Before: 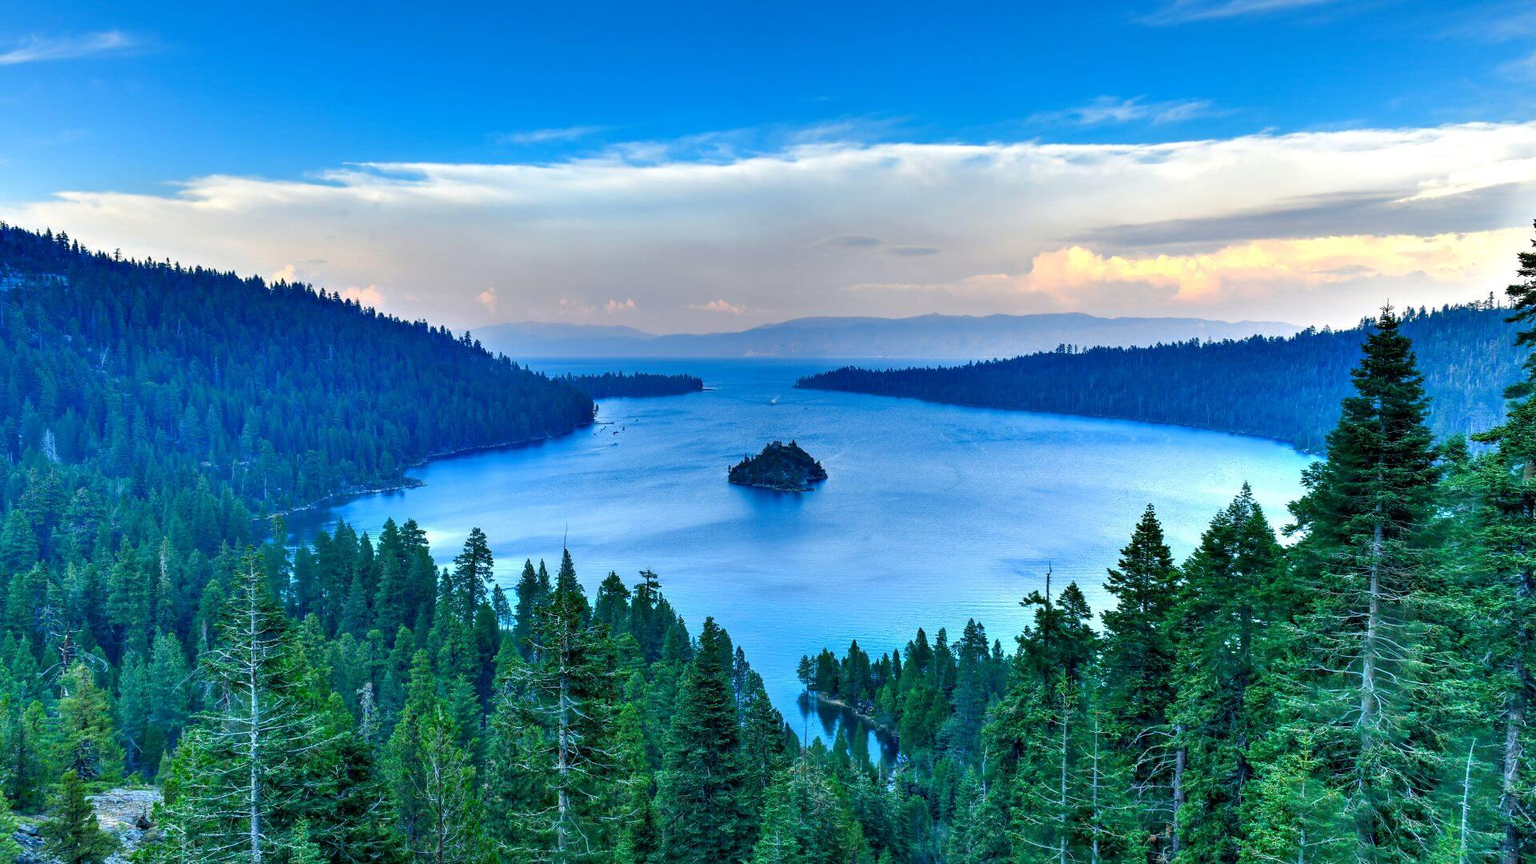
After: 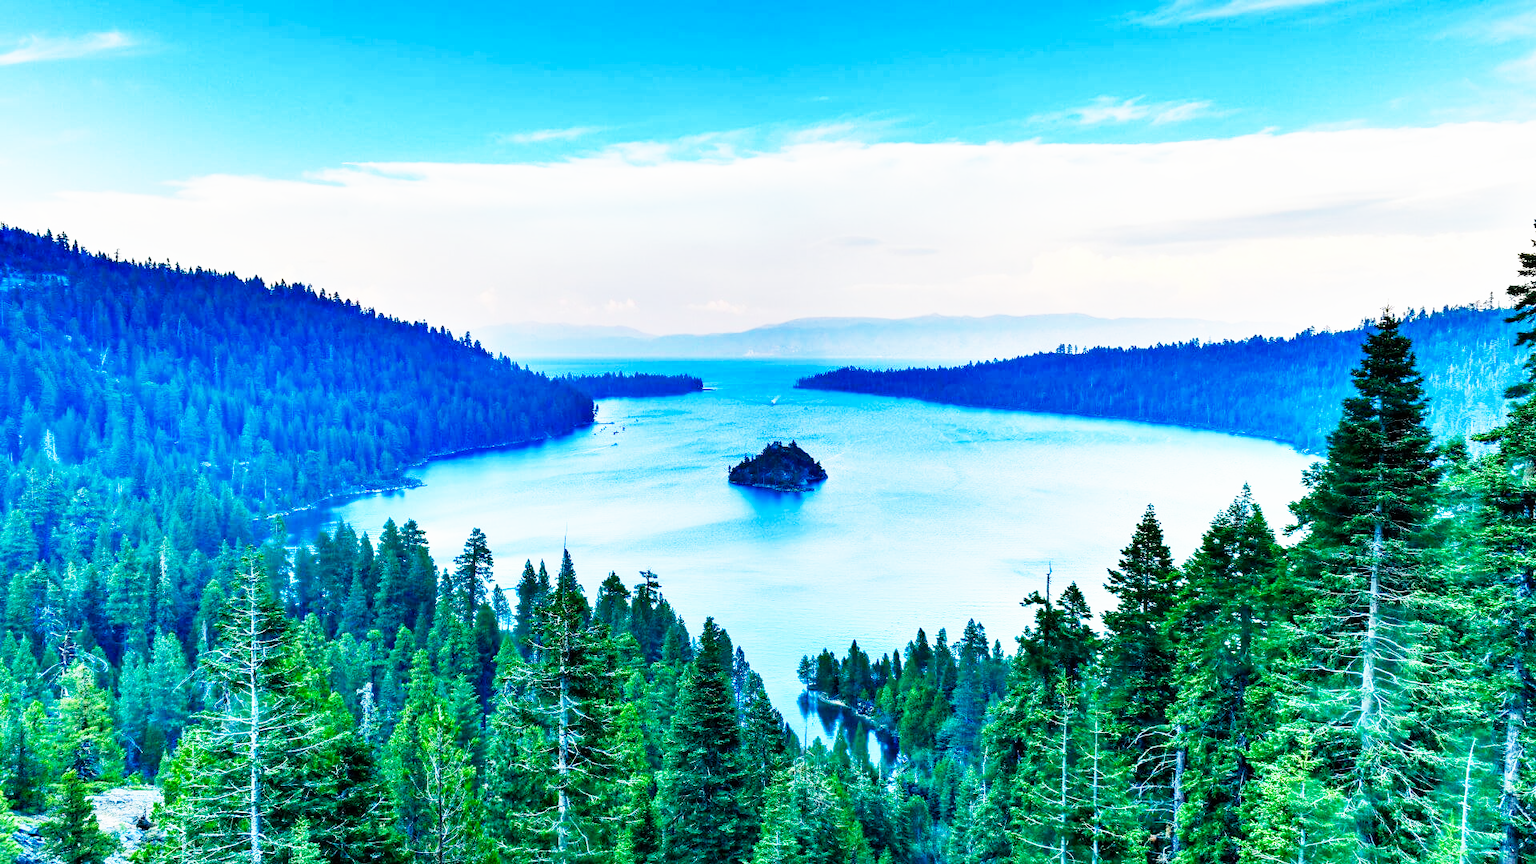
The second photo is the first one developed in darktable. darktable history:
exposure: black level correction 0, exposure 1.125 EV, compensate exposure bias true, compensate highlight preservation false
sigmoid: contrast 1.93, skew 0.29, preserve hue 0%
